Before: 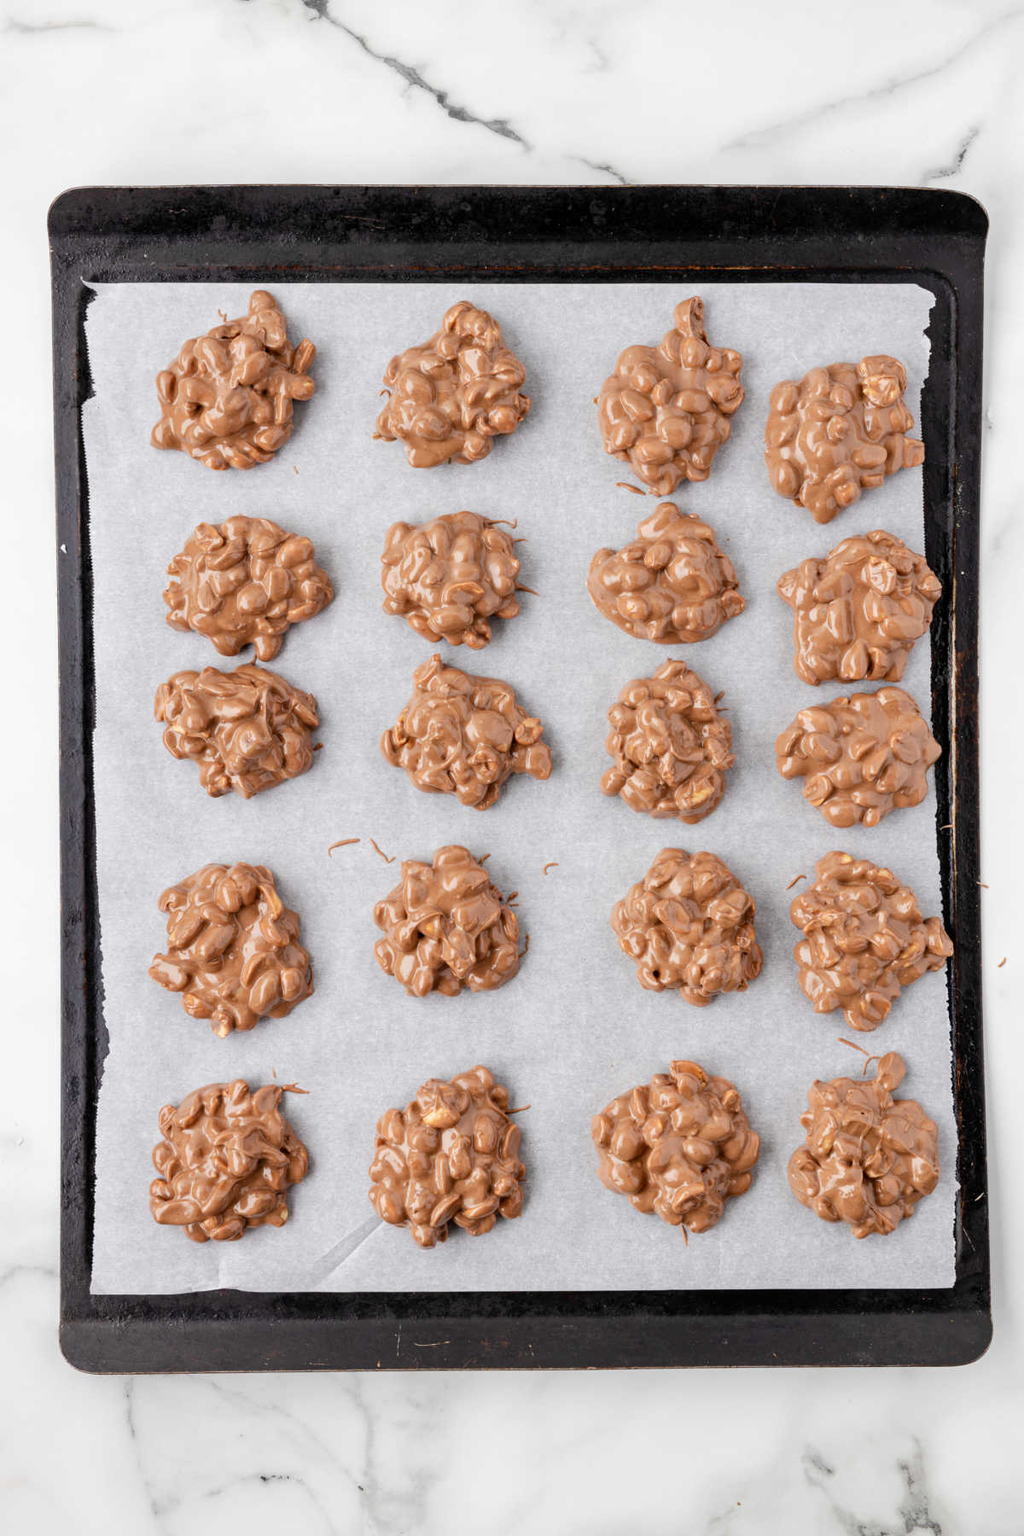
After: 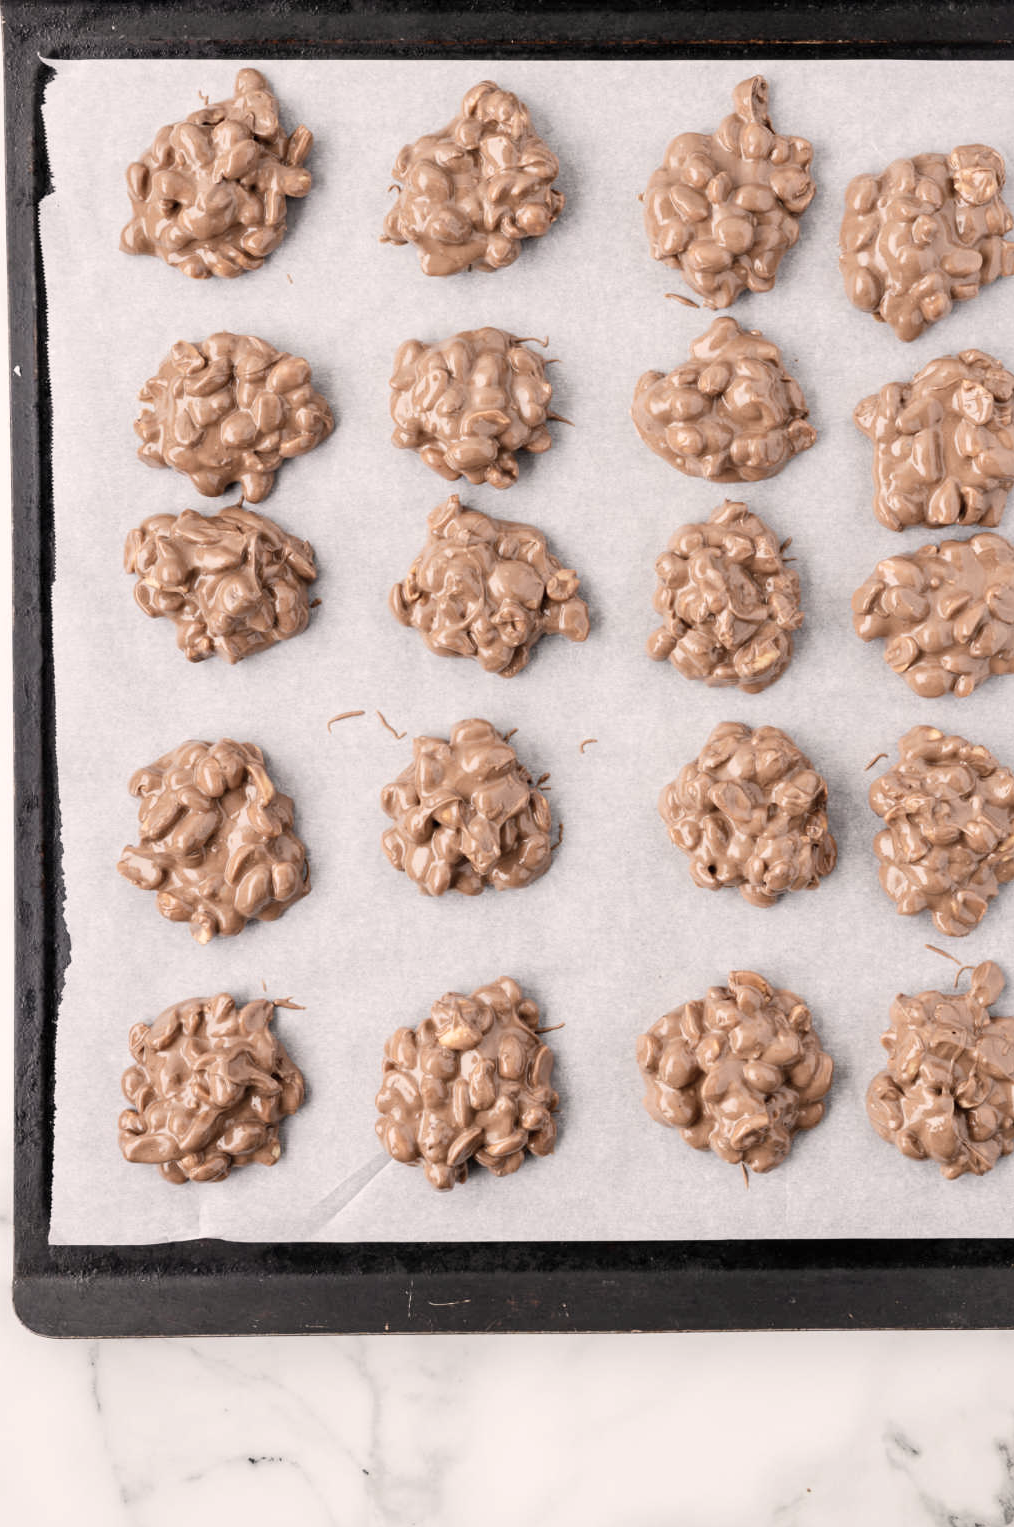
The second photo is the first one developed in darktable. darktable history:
contrast brightness saturation: contrast 0.154, brightness 0.054
color correction: highlights a* 5.54, highlights b* 5.18, saturation 0.627
crop and rotate: left 4.792%, top 15.114%, right 10.675%
